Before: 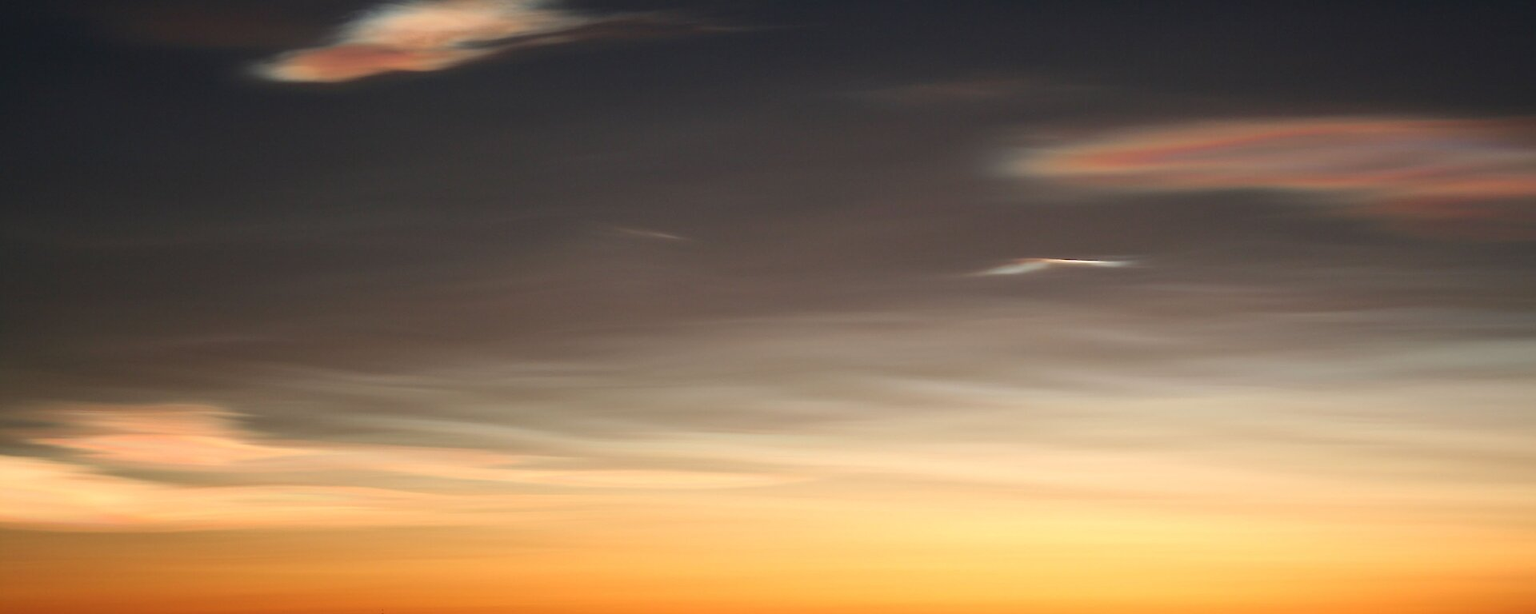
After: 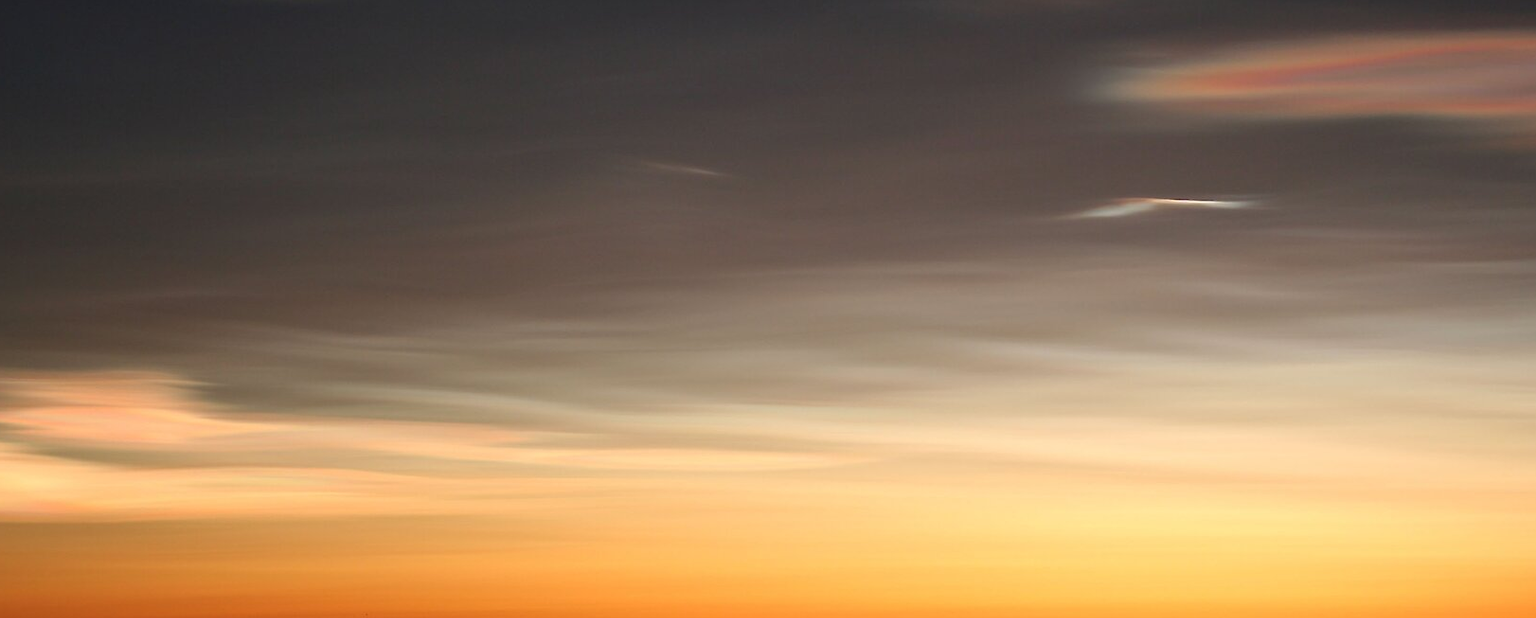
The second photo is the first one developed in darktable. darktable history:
crop and rotate: left 4.789%, top 14.969%, right 10.703%
color correction: highlights b* 0.002
